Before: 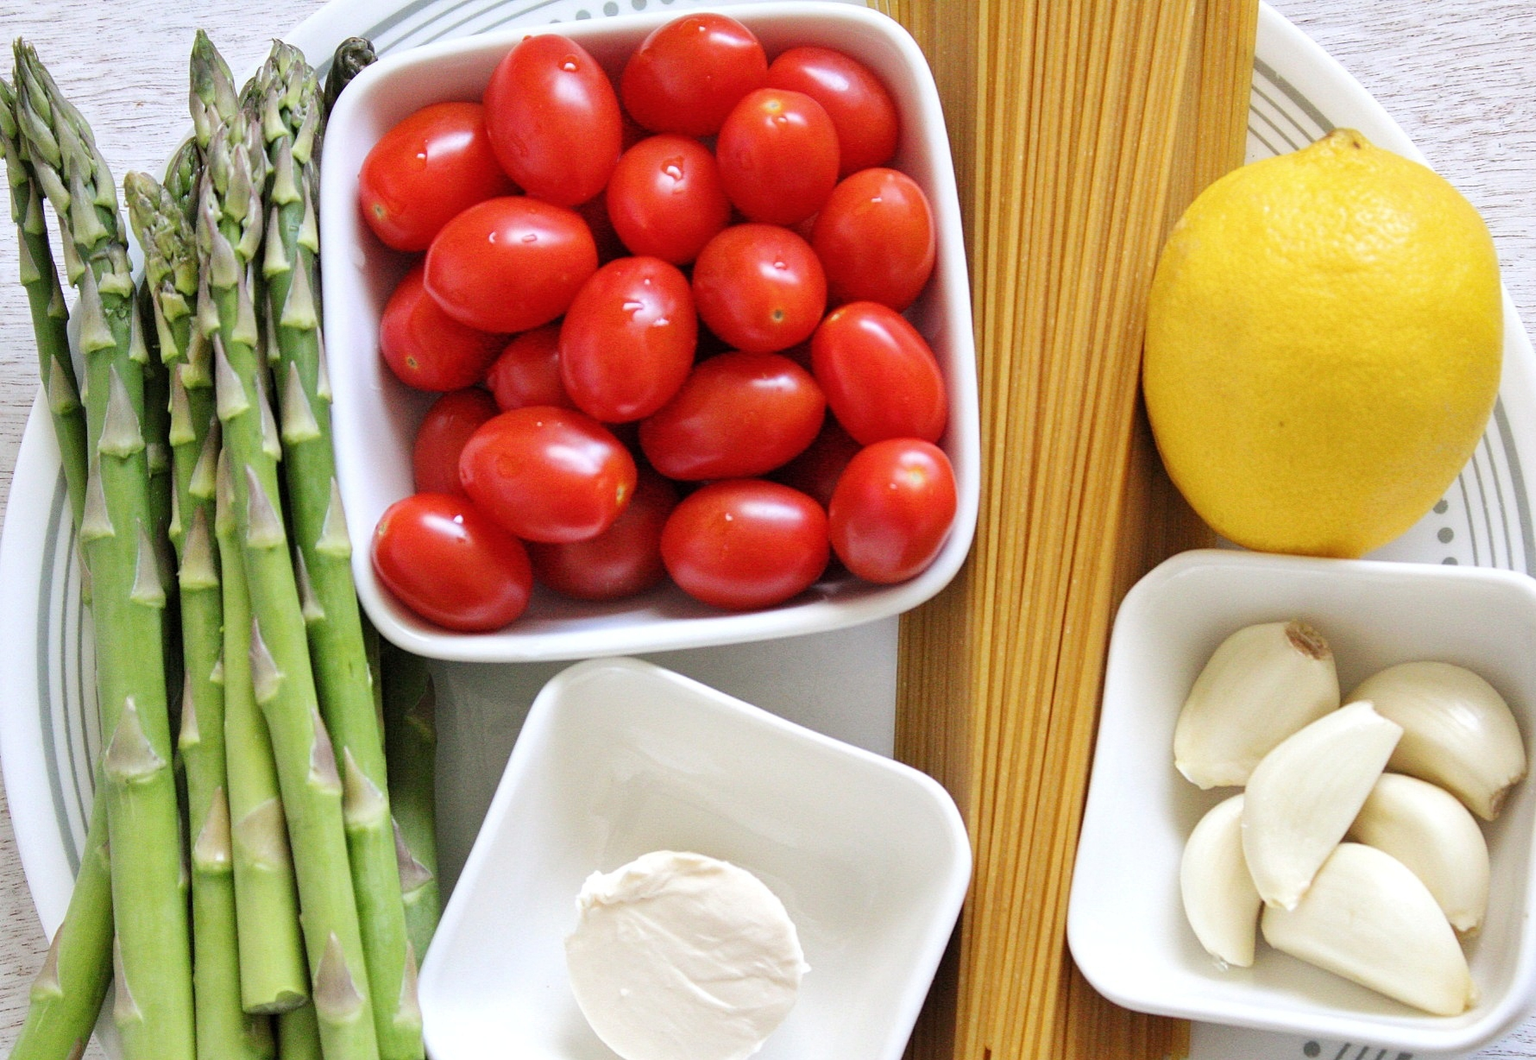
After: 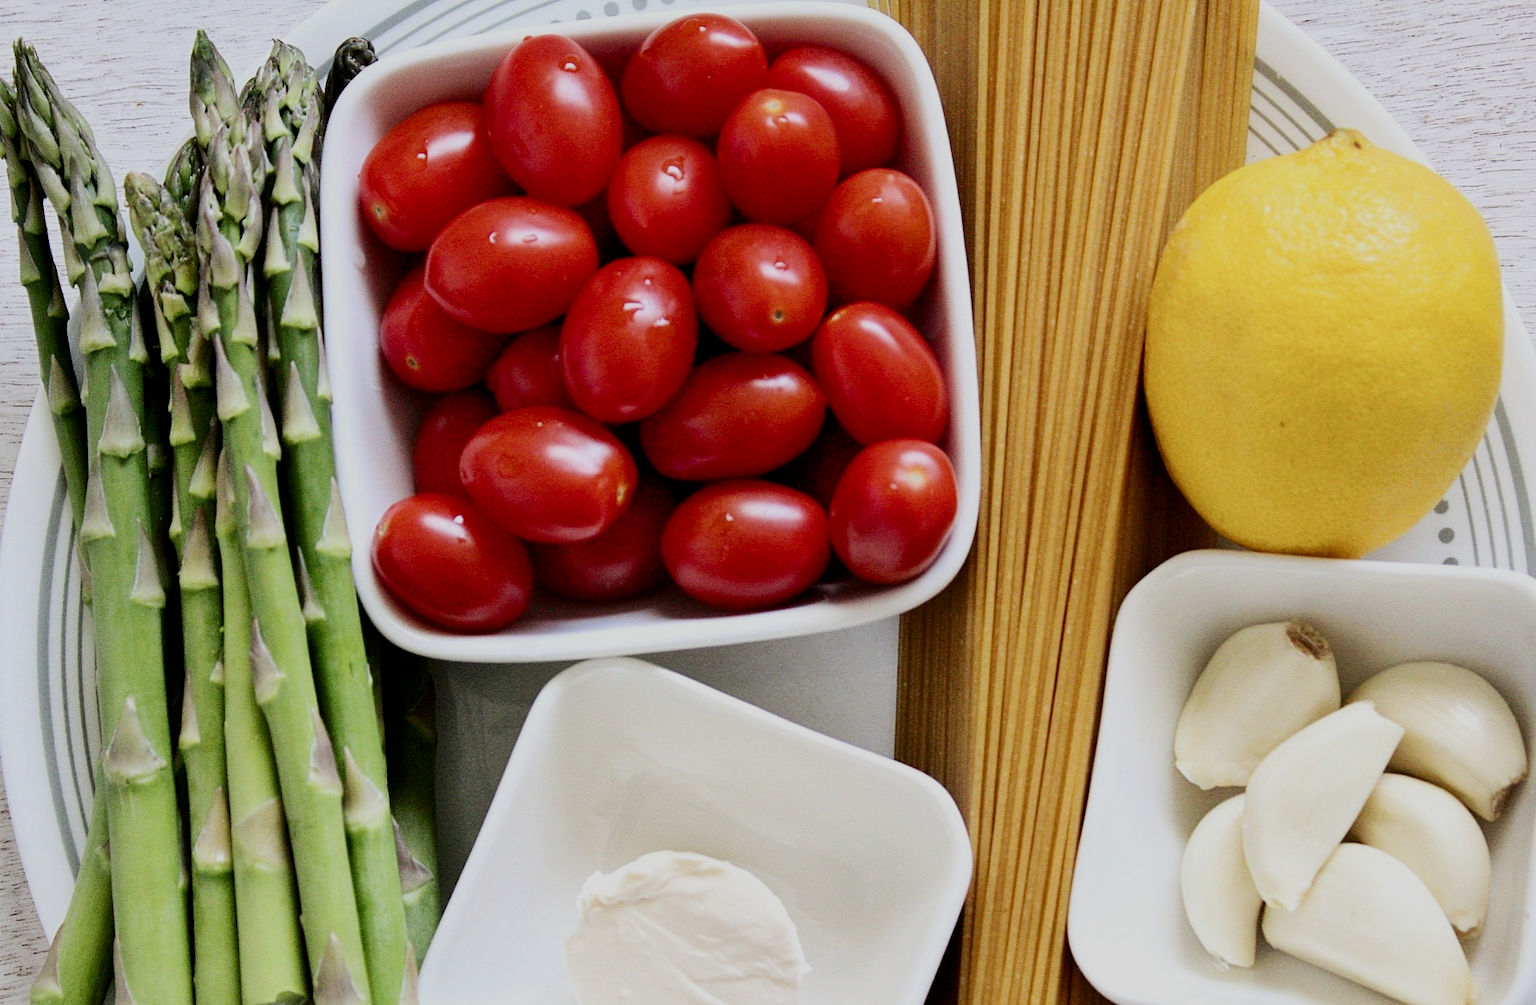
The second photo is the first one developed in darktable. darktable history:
filmic rgb: black relative exposure -6.79 EV, white relative exposure 5.87 EV, hardness 2.71
exposure: exposure -0.489 EV, compensate highlight preservation false
contrast brightness saturation: contrast 0.292
crop and rotate: top 0.008%, bottom 5.087%
